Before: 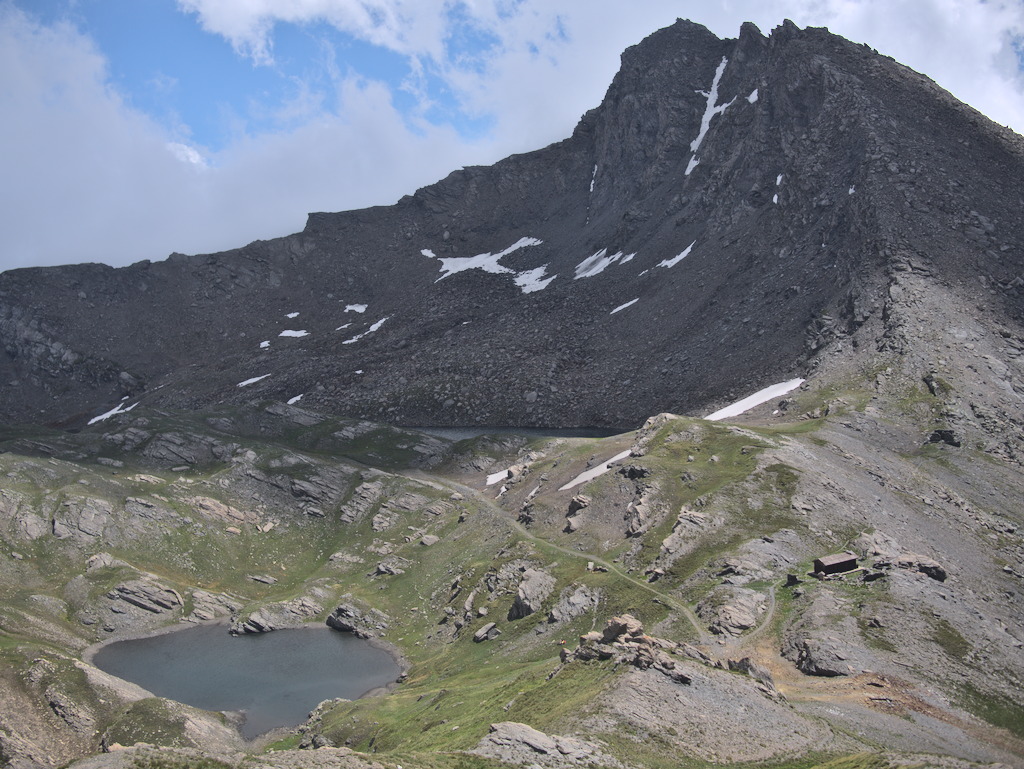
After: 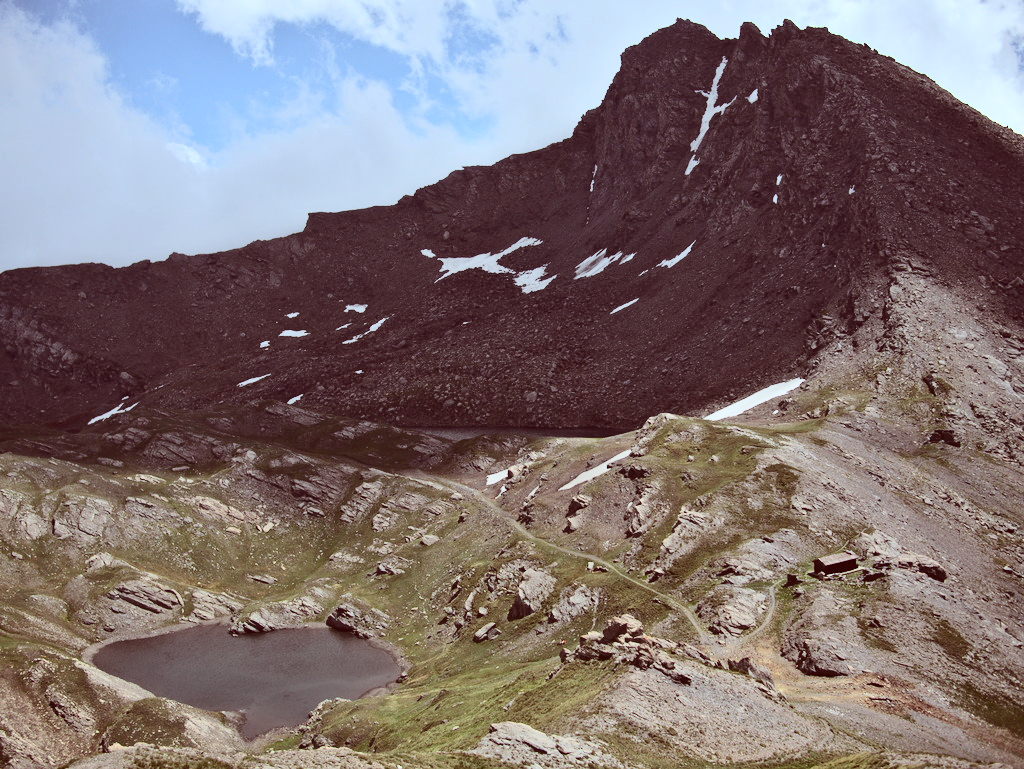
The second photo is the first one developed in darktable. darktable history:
color correction: highlights a* -7.1, highlights b* -0.216, shadows a* 20.73, shadows b* 12.34
contrast brightness saturation: contrast 0.286
